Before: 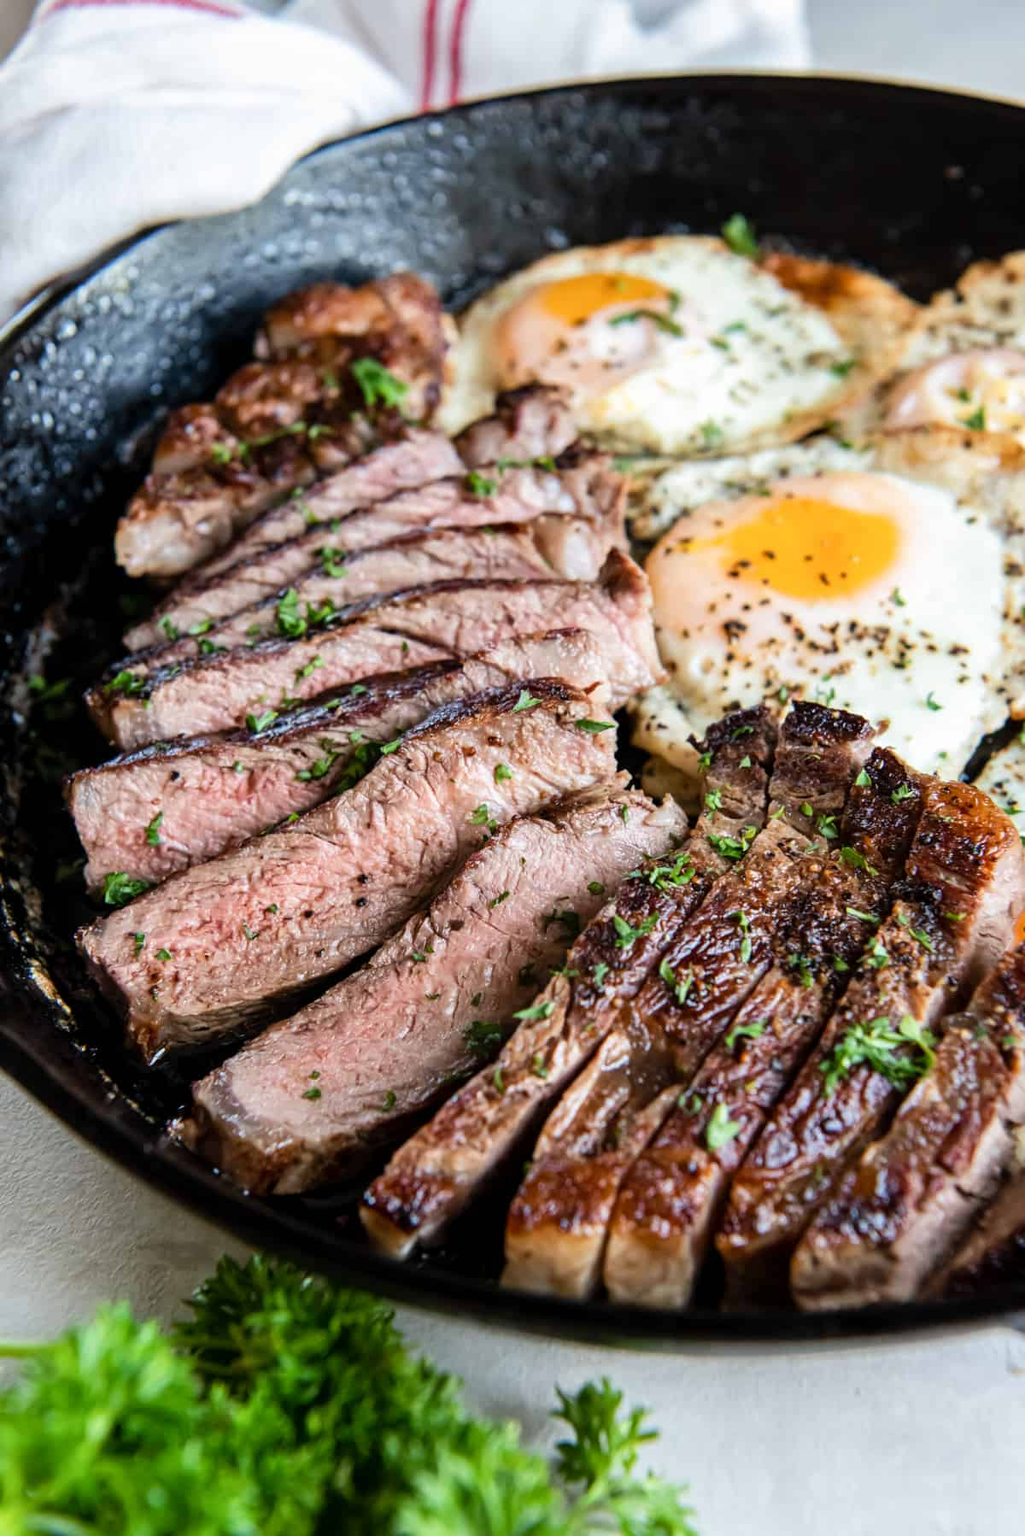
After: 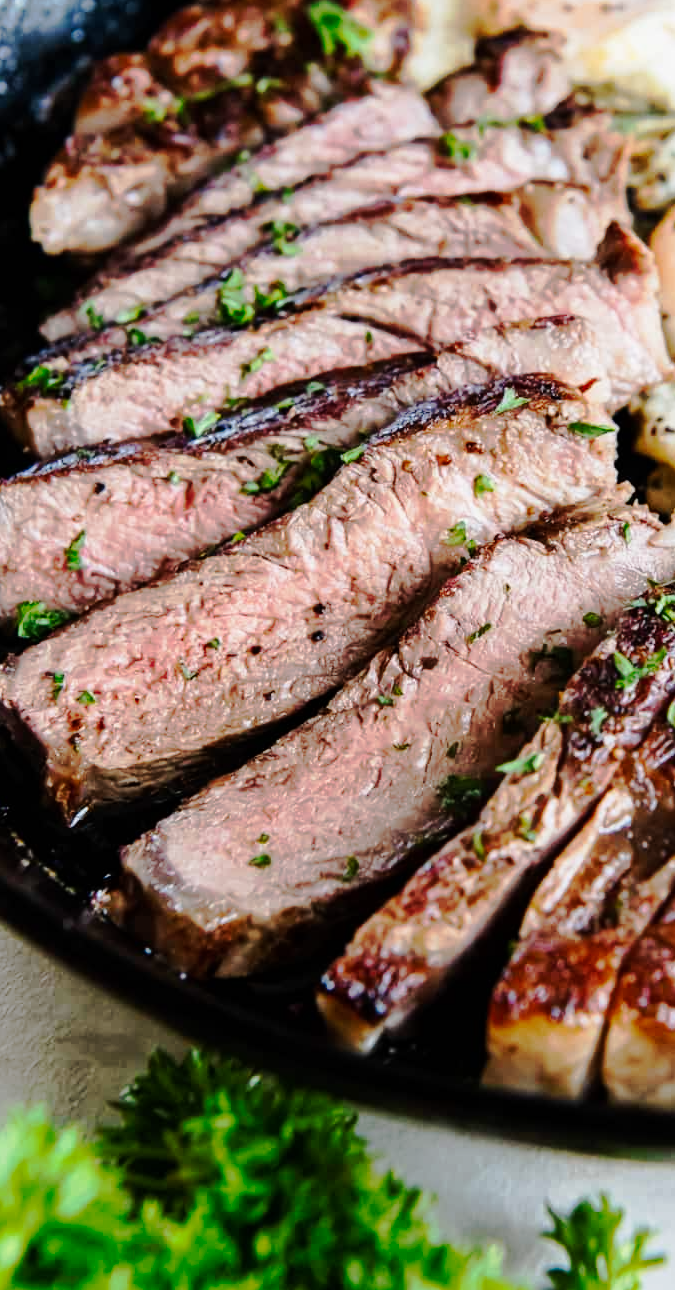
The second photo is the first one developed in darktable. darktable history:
crop: left 8.812%, top 23.405%, right 34.382%, bottom 4.809%
tone curve: curves: ch0 [(0, 0) (0.104, 0.061) (0.239, 0.201) (0.327, 0.317) (0.401, 0.443) (0.489, 0.566) (0.65, 0.68) (0.832, 0.858) (1, 0.977)]; ch1 [(0, 0) (0.161, 0.092) (0.35, 0.33) (0.379, 0.401) (0.447, 0.476) (0.495, 0.499) (0.515, 0.518) (0.534, 0.557) (0.602, 0.625) (0.712, 0.706) (1, 1)]; ch2 [(0, 0) (0.359, 0.372) (0.437, 0.437) (0.502, 0.501) (0.55, 0.534) (0.592, 0.601) (0.647, 0.64) (1, 1)], preserve colors none
